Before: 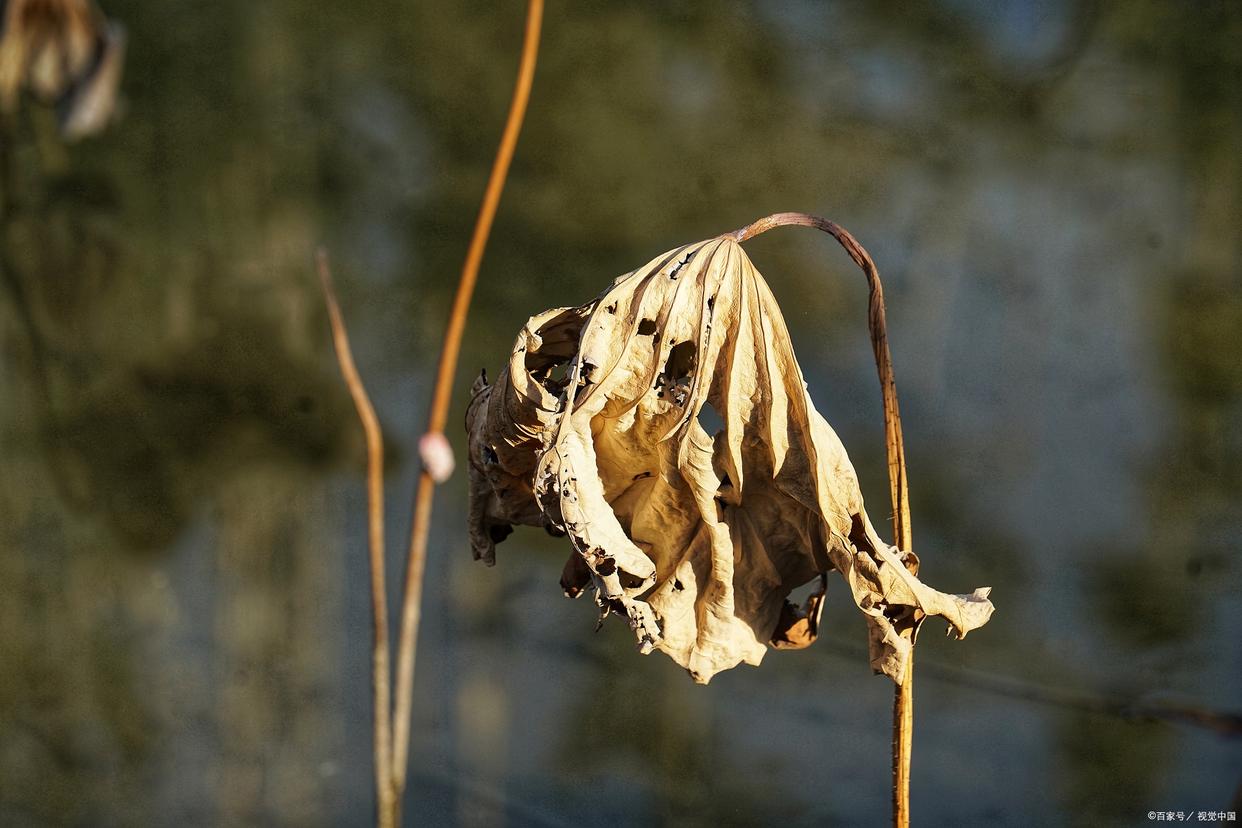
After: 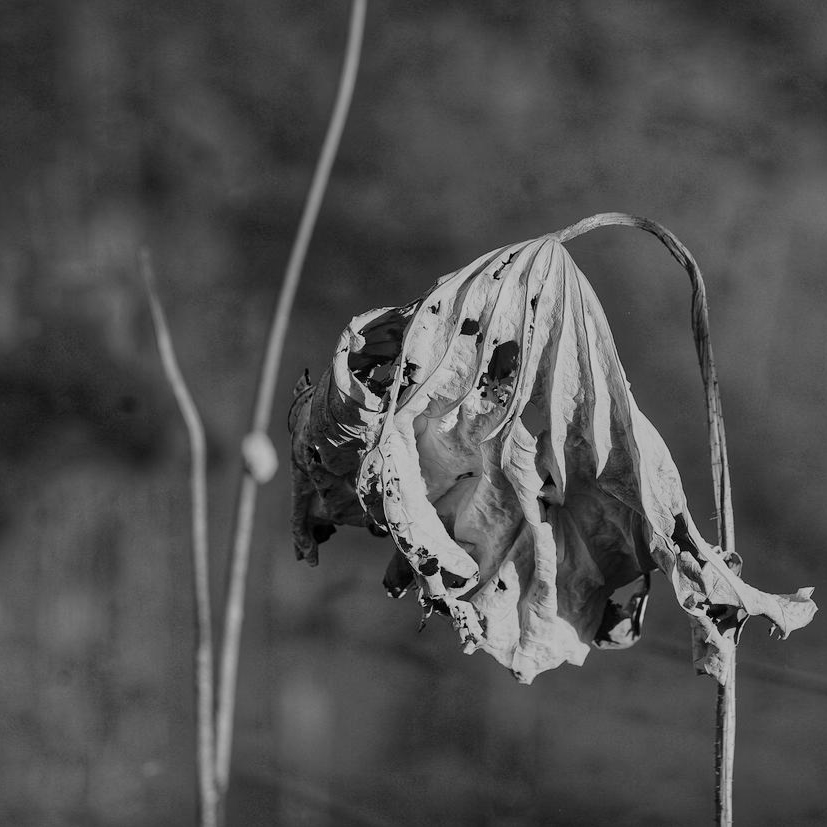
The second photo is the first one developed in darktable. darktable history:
tone equalizer: -8 EV -0.002 EV, -7 EV 0.005 EV, -6 EV -0.008 EV, -5 EV 0.007 EV, -4 EV -0.042 EV, -3 EV -0.233 EV, -2 EV -0.662 EV, -1 EV -0.983 EV, +0 EV -0.969 EV, smoothing diameter 2%, edges refinement/feathering 20, mask exposure compensation -1.57 EV, filter diffusion 5
monochrome: a -3.63, b -0.465
crop and rotate: left 14.292%, right 19.041%
